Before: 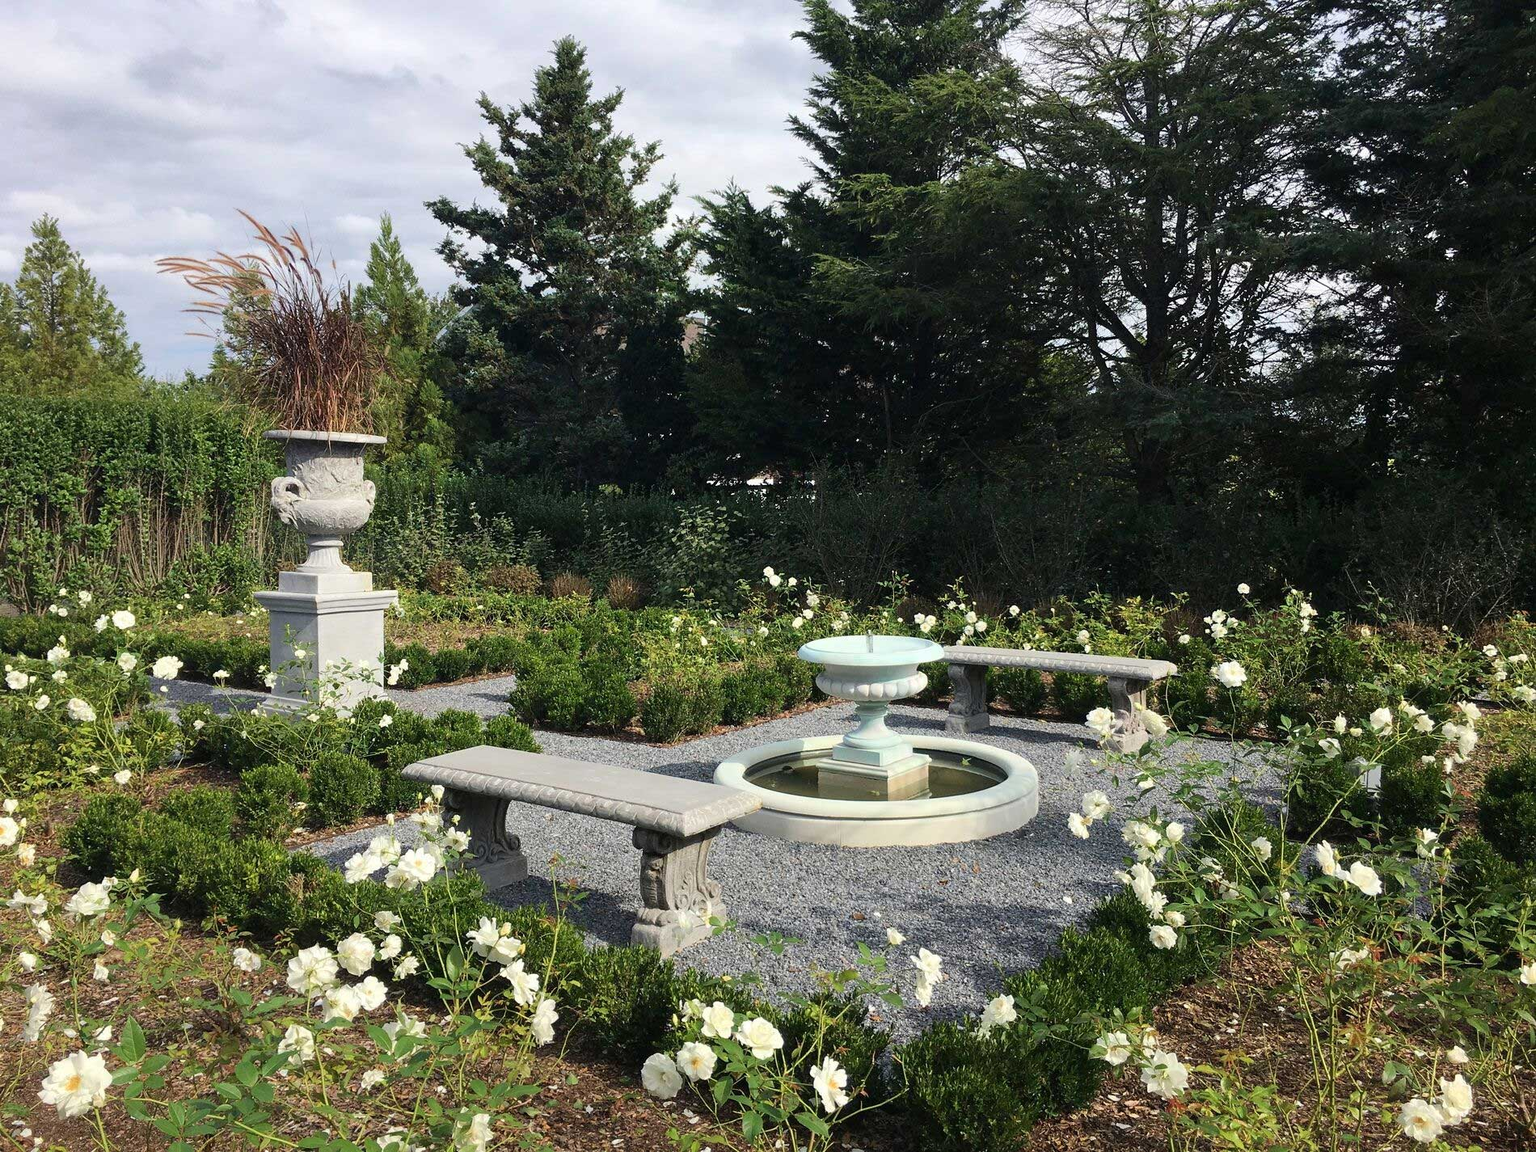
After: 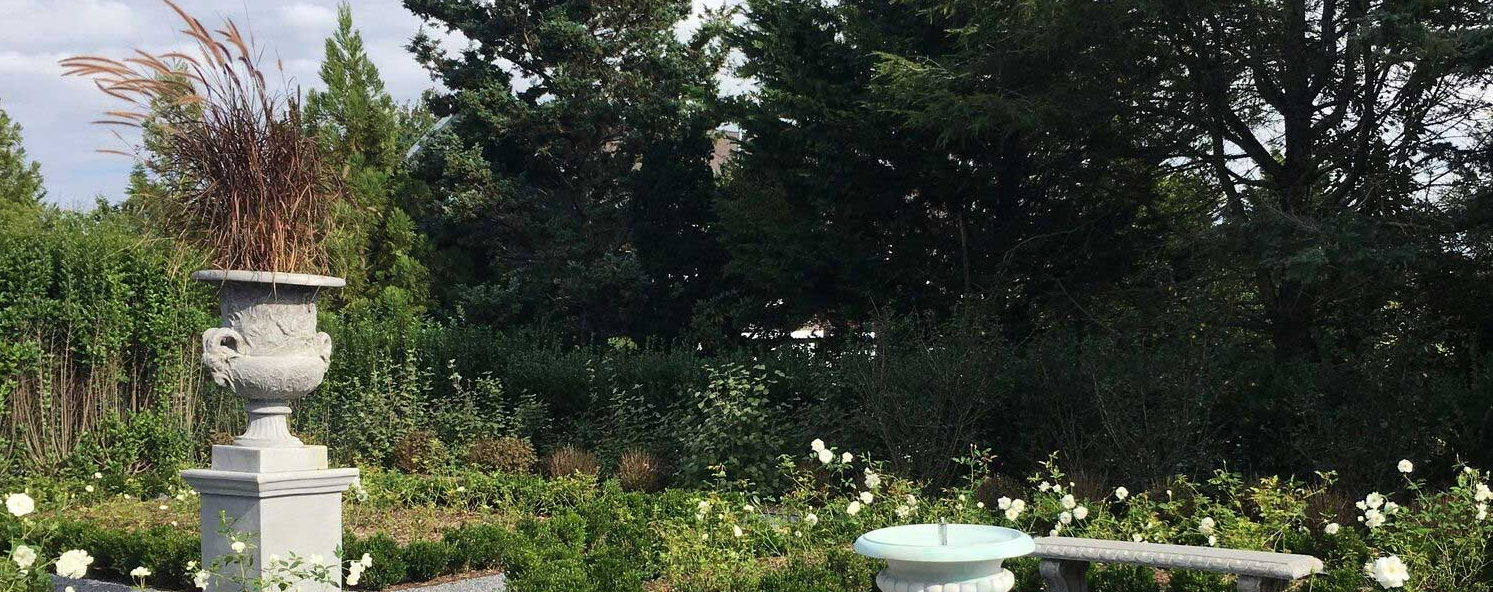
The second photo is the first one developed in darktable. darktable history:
crop: left 7.036%, top 18.398%, right 14.379%, bottom 40.043%
white balance: emerald 1
